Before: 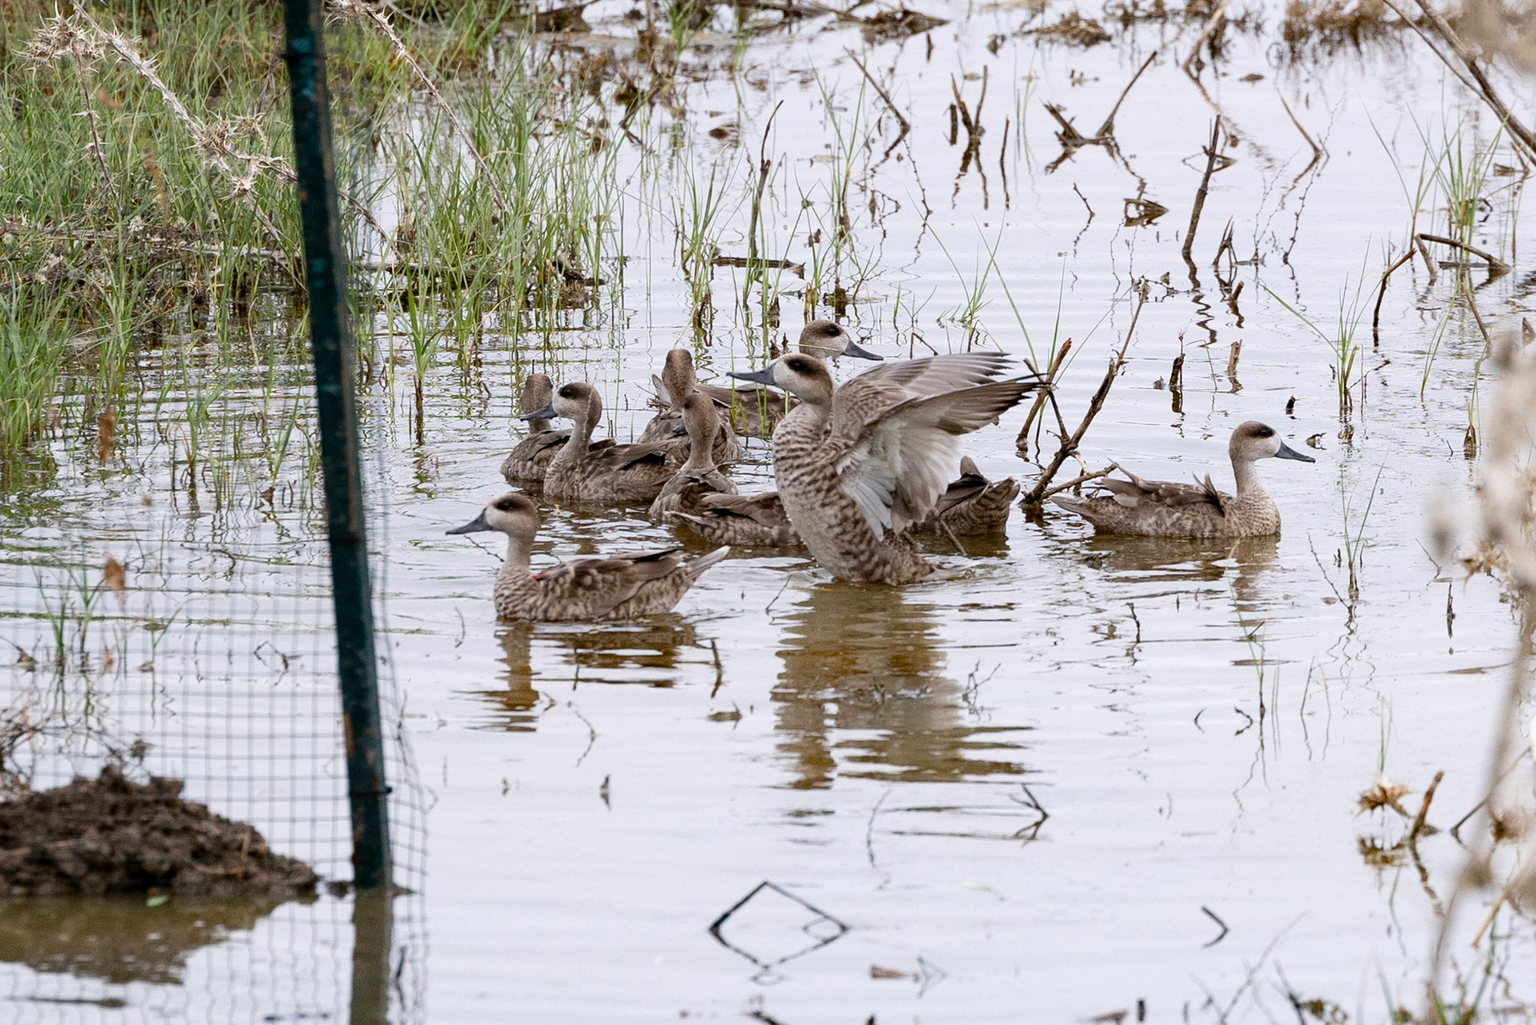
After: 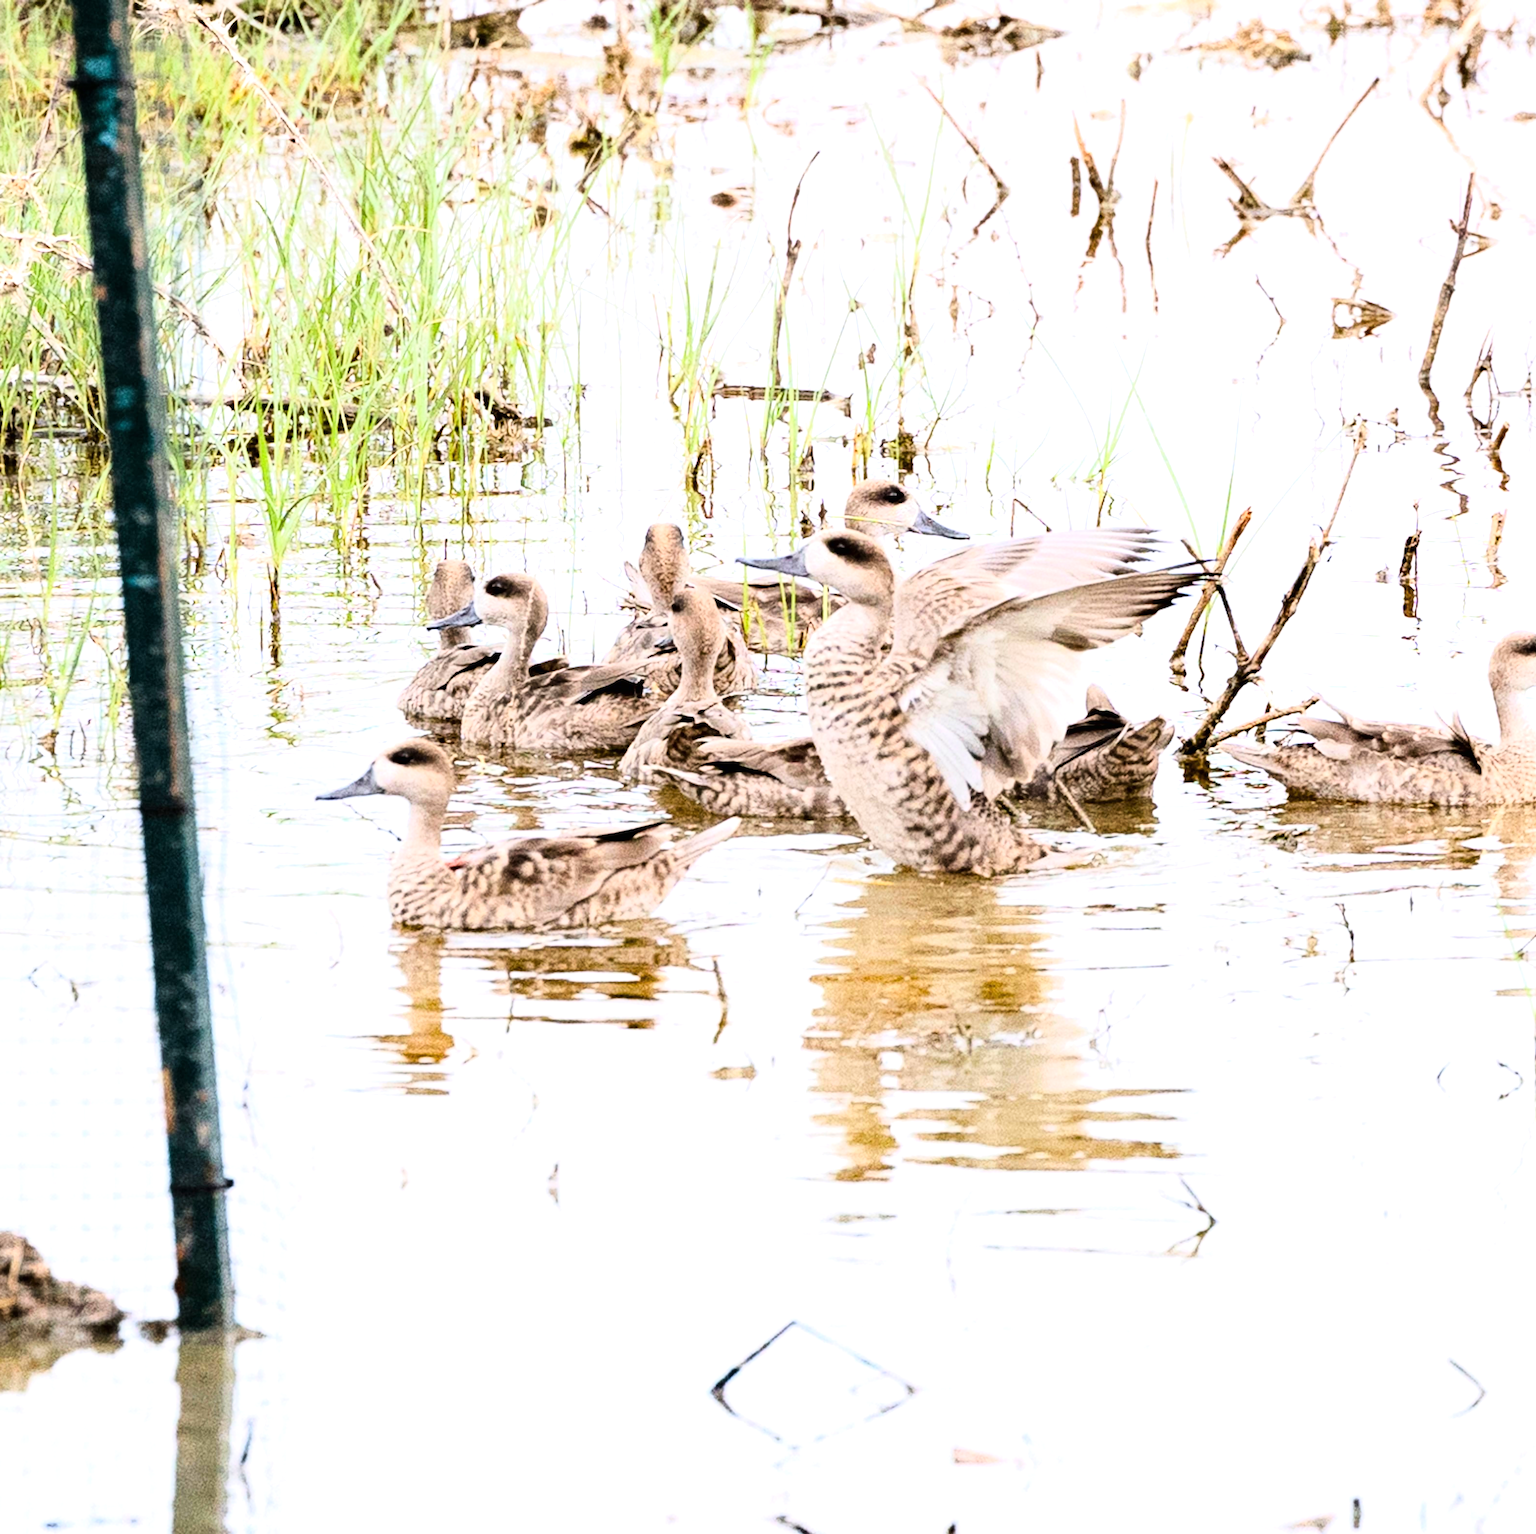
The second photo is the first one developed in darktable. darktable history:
base curve: curves: ch0 [(0, 0) (0, 0.001) (0.001, 0.001) (0.004, 0.002) (0.007, 0.004) (0.015, 0.013) (0.033, 0.045) (0.052, 0.096) (0.075, 0.17) (0.099, 0.241) (0.163, 0.42) (0.219, 0.55) (0.259, 0.616) (0.327, 0.722) (0.365, 0.765) (0.522, 0.873) (0.547, 0.881) (0.689, 0.919) (0.826, 0.952) (1, 1)]
exposure: black level correction 0, exposure 0.898 EV, compensate exposure bias true, compensate highlight preservation false
crop: left 15.363%, right 17.855%
